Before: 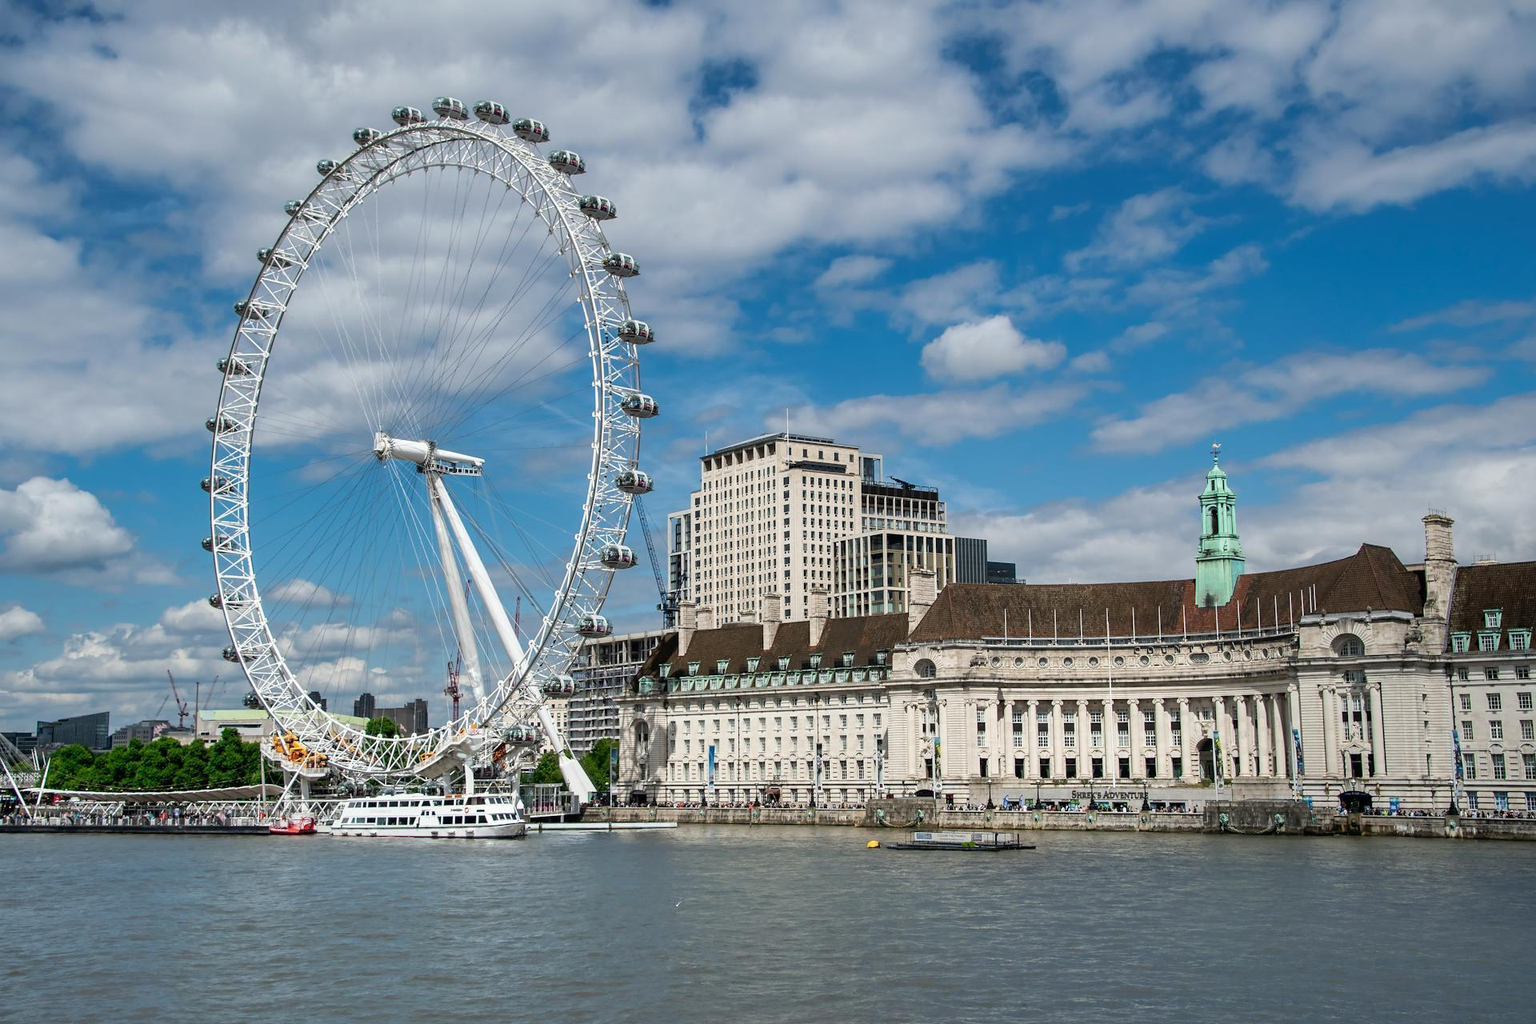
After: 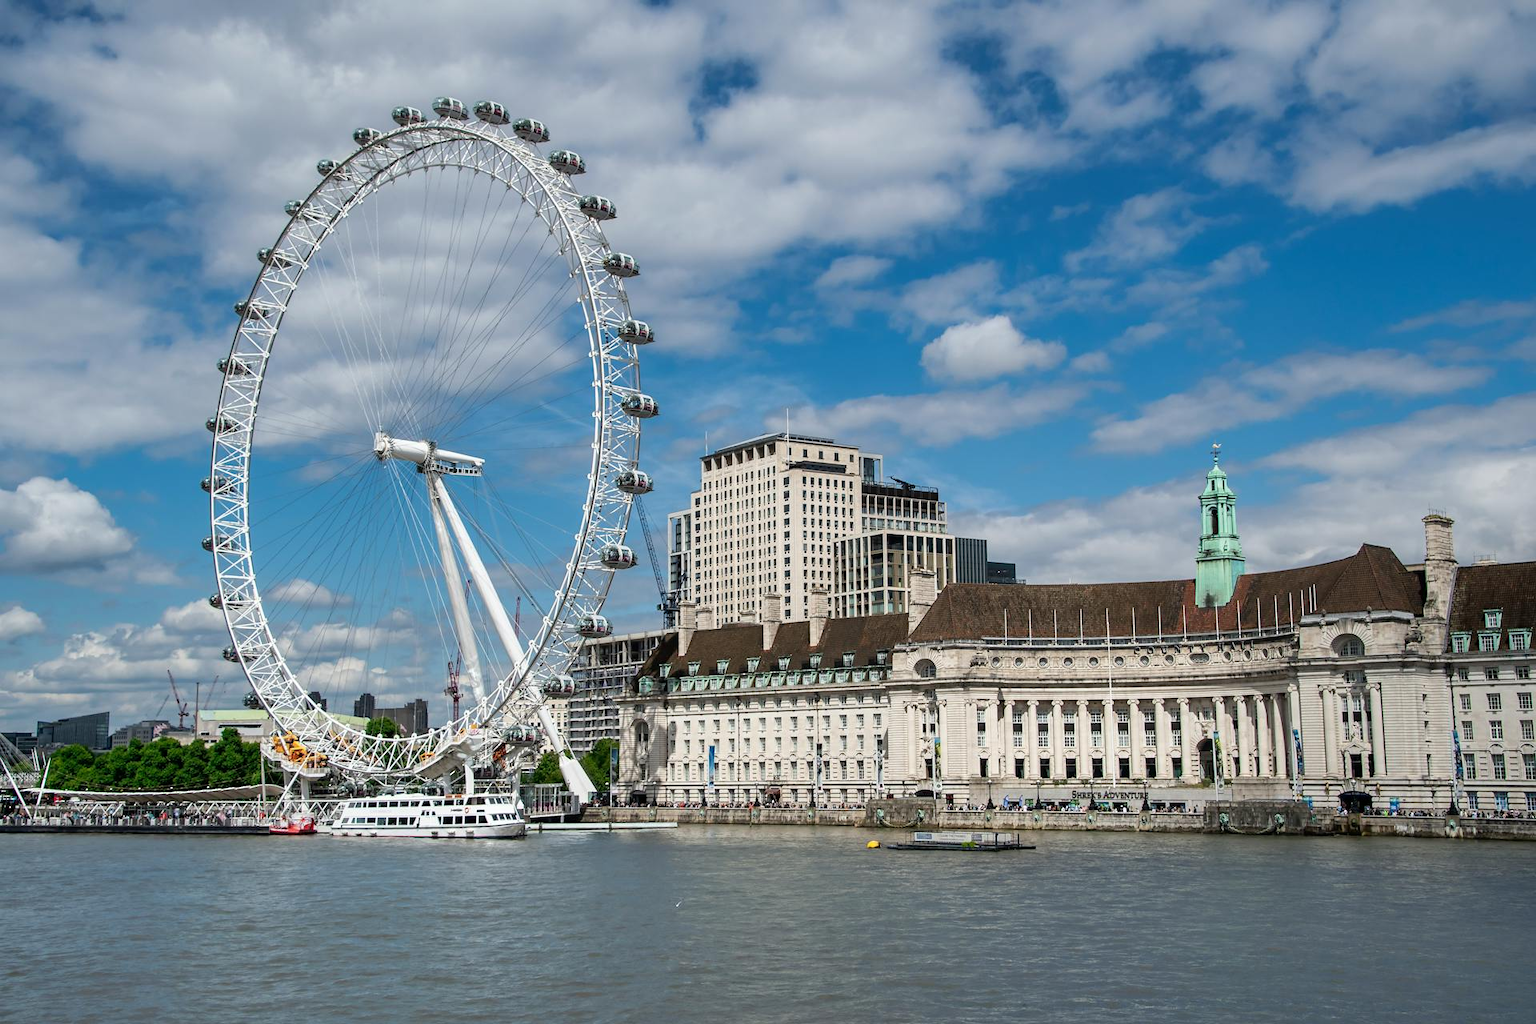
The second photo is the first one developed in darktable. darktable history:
sharpen: radius 2.866, amount 0.875, threshold 47.517
